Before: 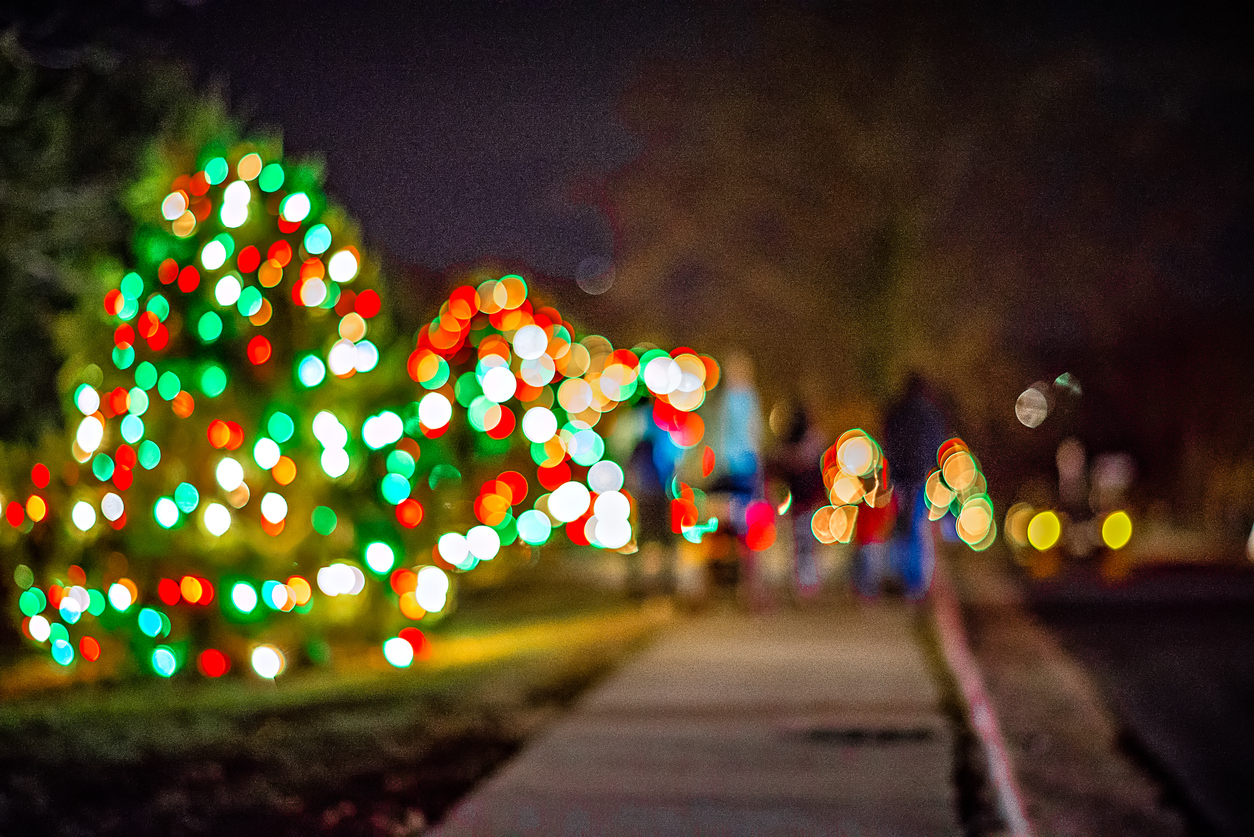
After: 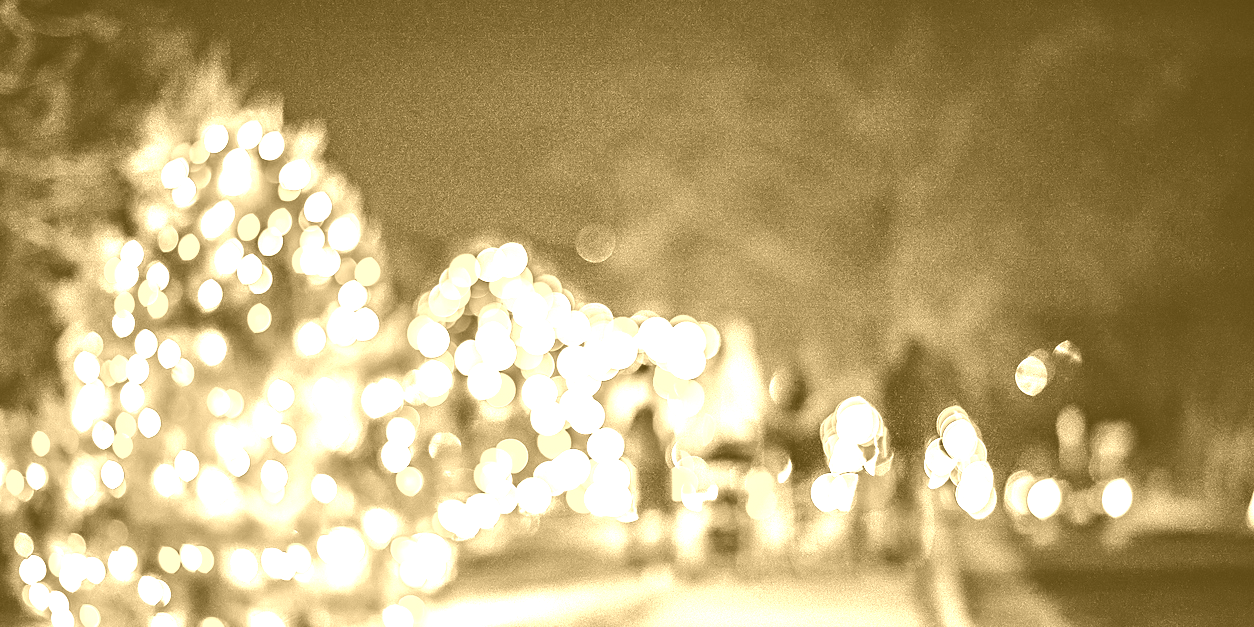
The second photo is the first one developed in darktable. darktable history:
crop: top 3.857%, bottom 21.132%
exposure: black level correction 0, exposure 1.2 EV, compensate highlight preservation false
colorize: hue 36°, source mix 100%
